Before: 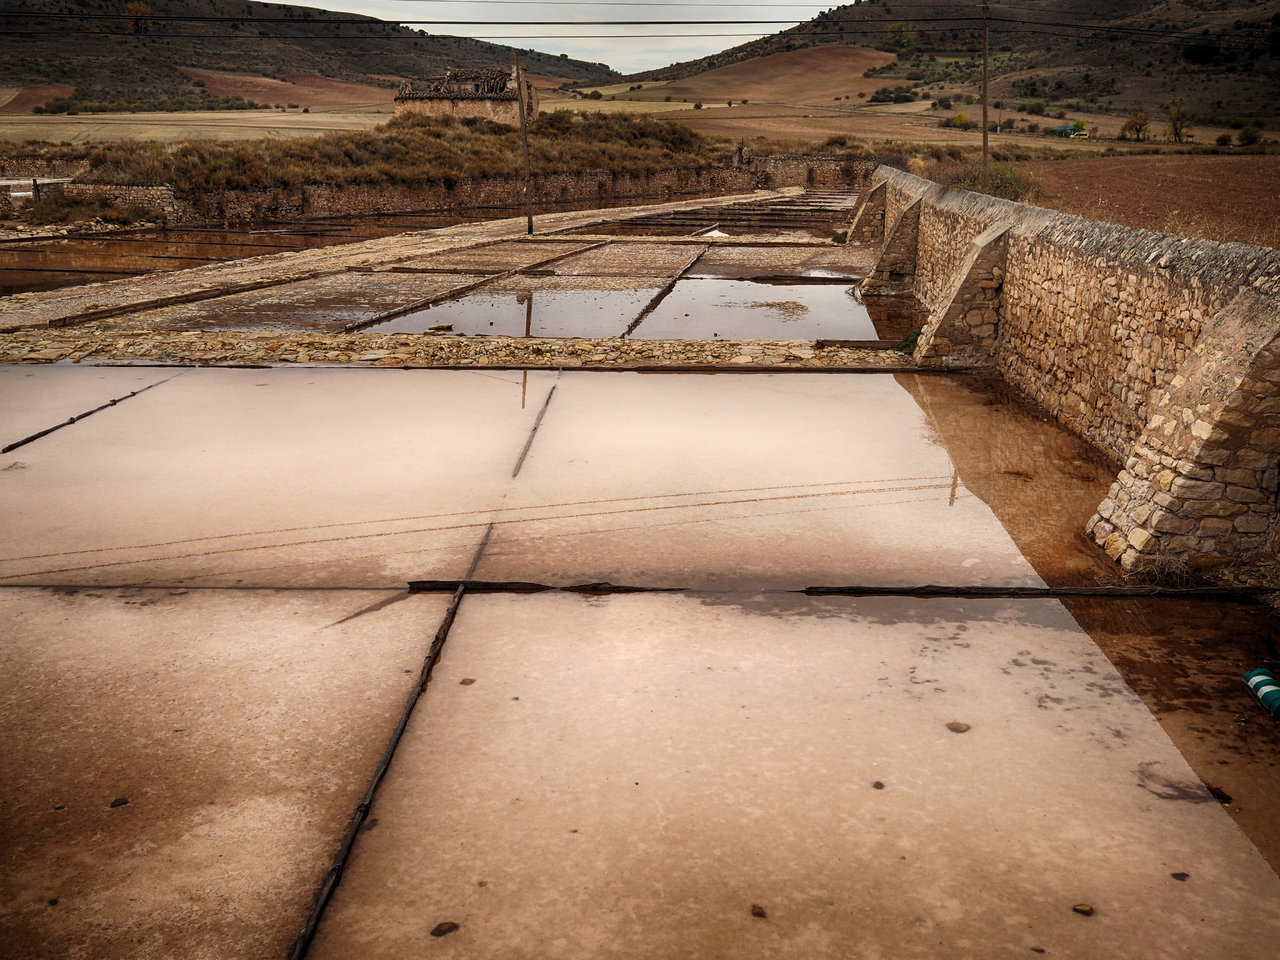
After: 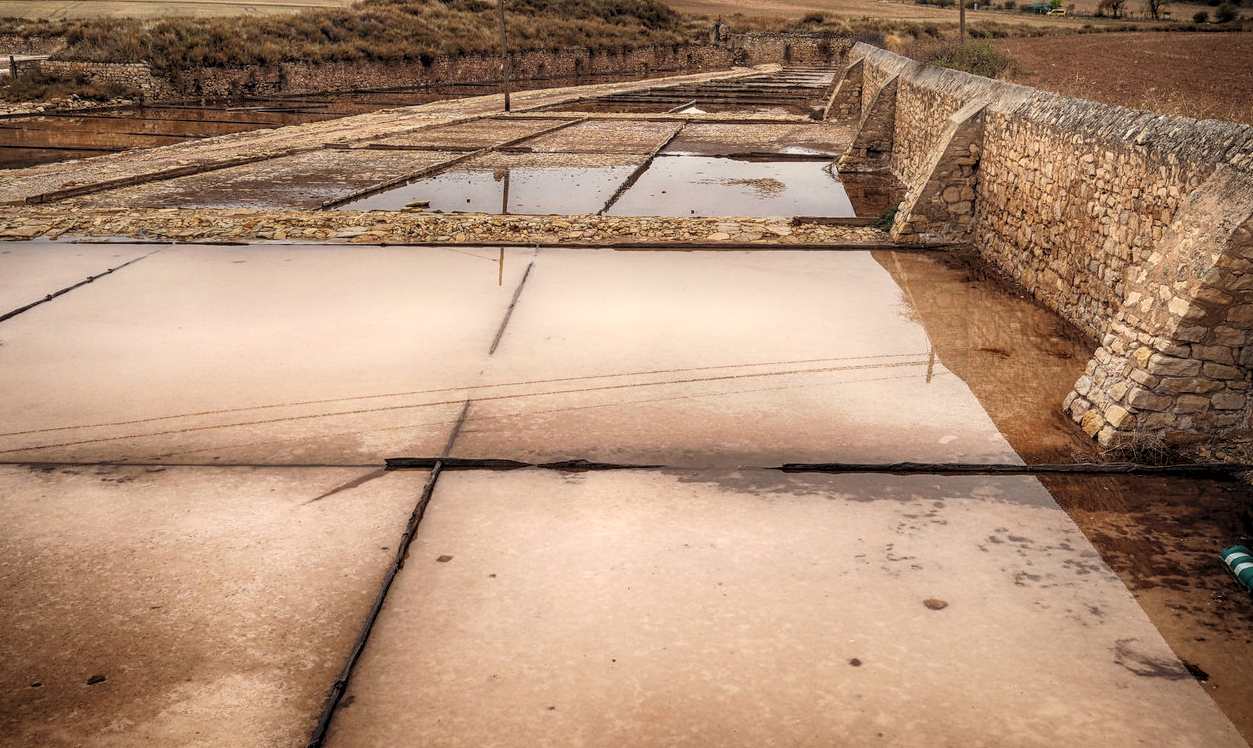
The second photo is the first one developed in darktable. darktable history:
contrast brightness saturation: brightness 0.13
crop and rotate: left 1.814%, top 12.818%, right 0.25%, bottom 9.225%
local contrast: on, module defaults
